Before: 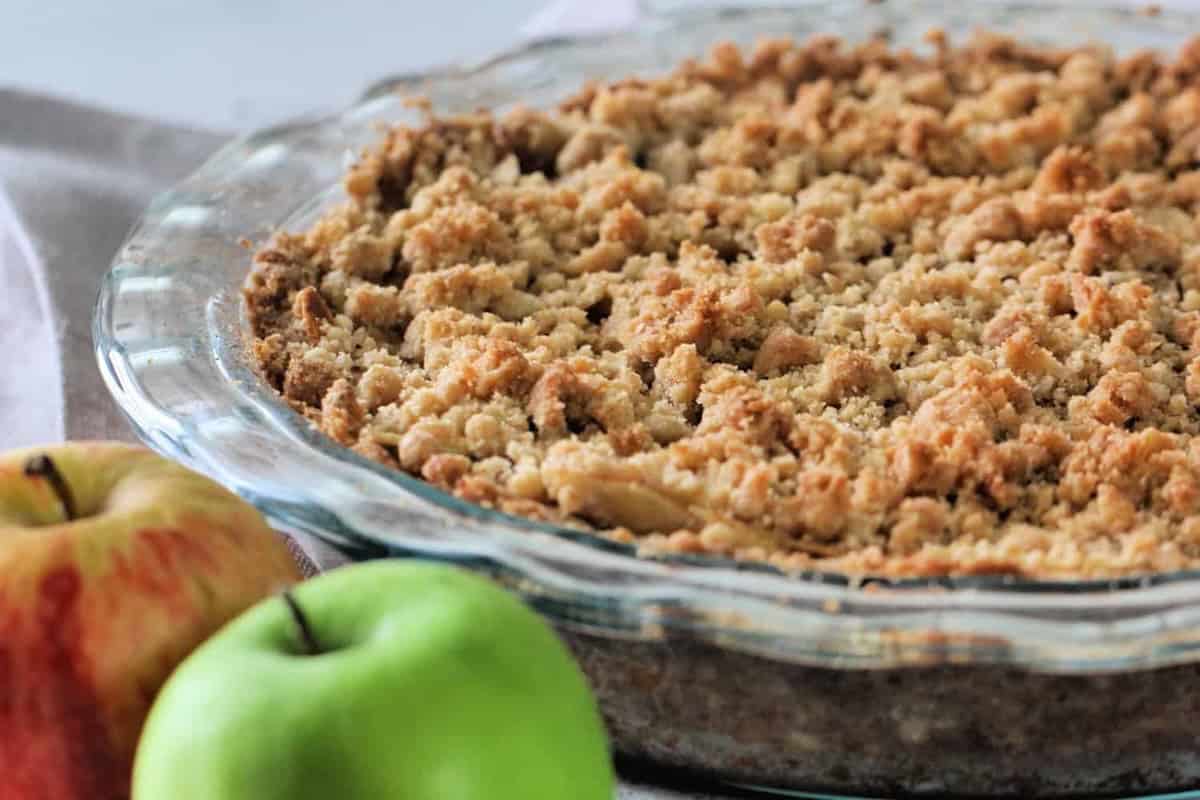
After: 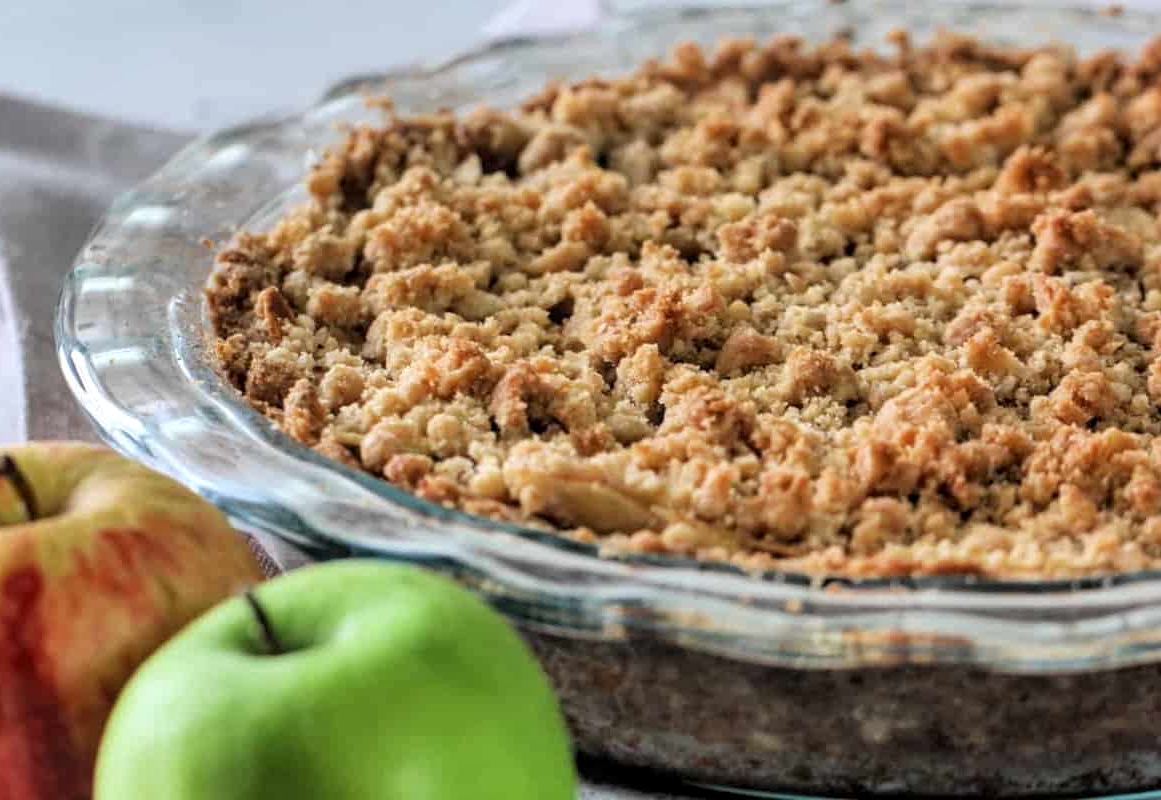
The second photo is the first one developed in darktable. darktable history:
local contrast: on, module defaults
color balance rgb: on, module defaults
crop and rotate: left 3.238%
